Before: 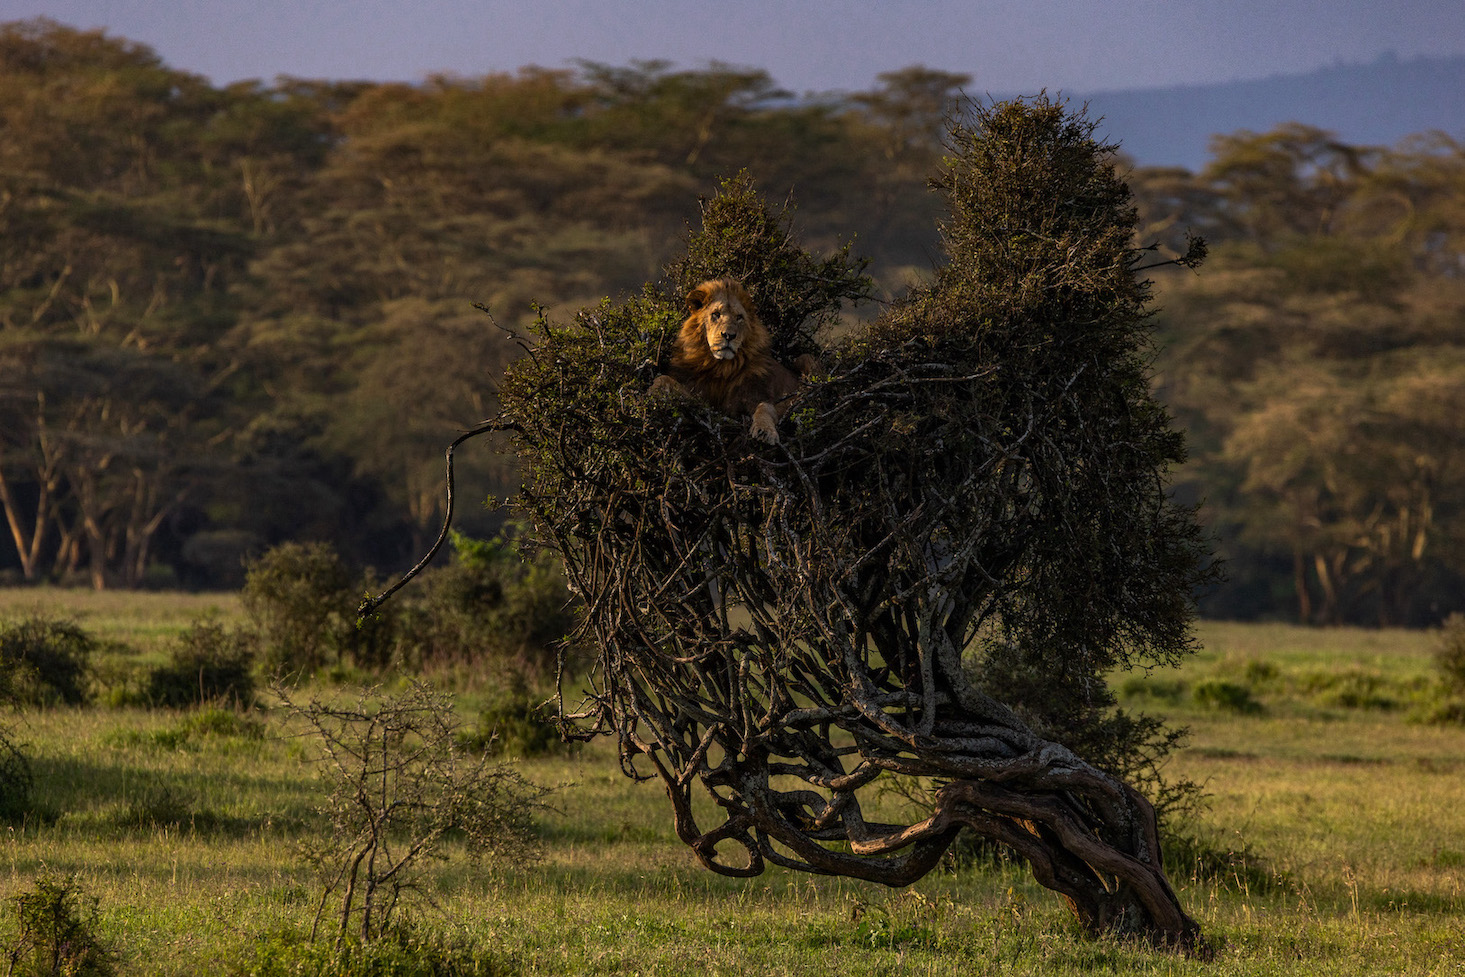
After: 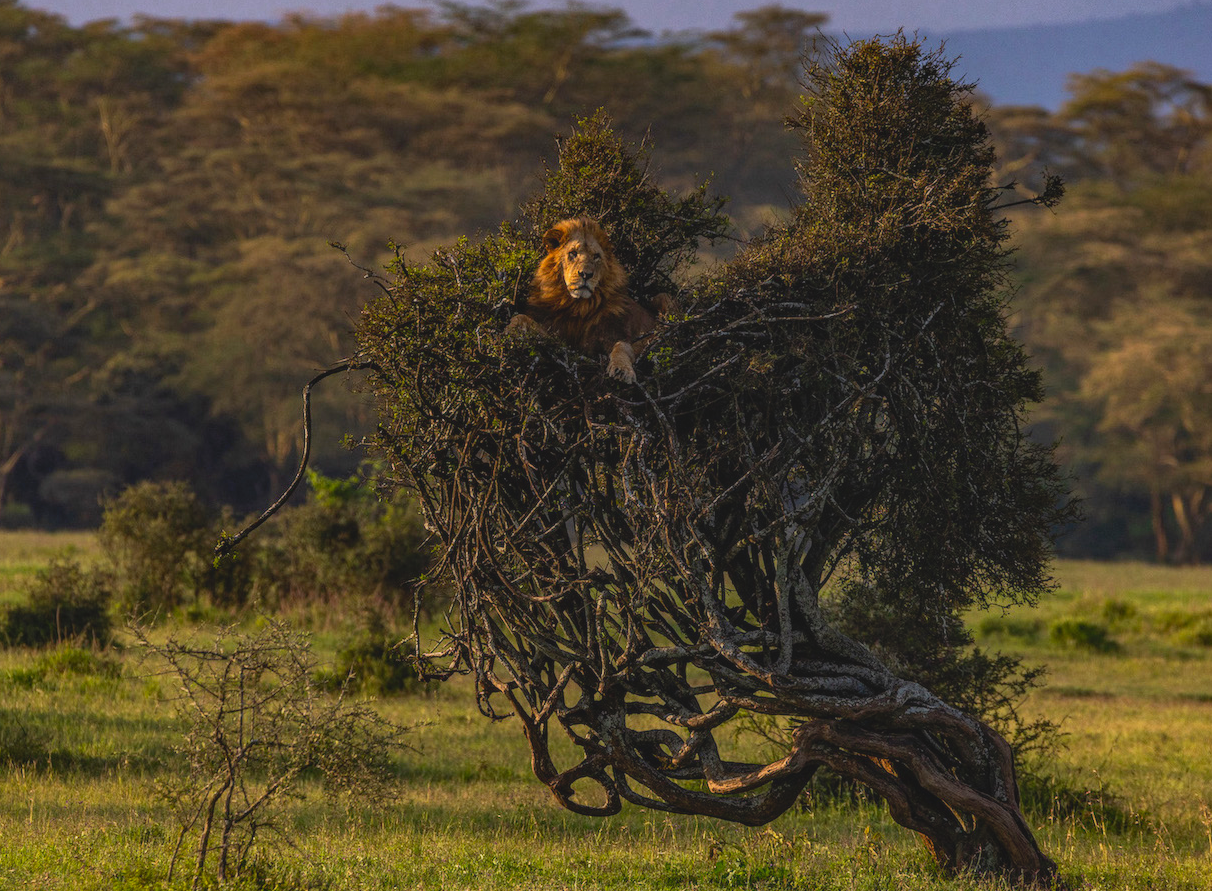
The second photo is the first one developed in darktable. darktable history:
contrast brightness saturation: contrast -0.193, saturation 0.187
crop: left 9.805%, top 6.25%, right 7.218%, bottom 2.47%
local contrast: on, module defaults
